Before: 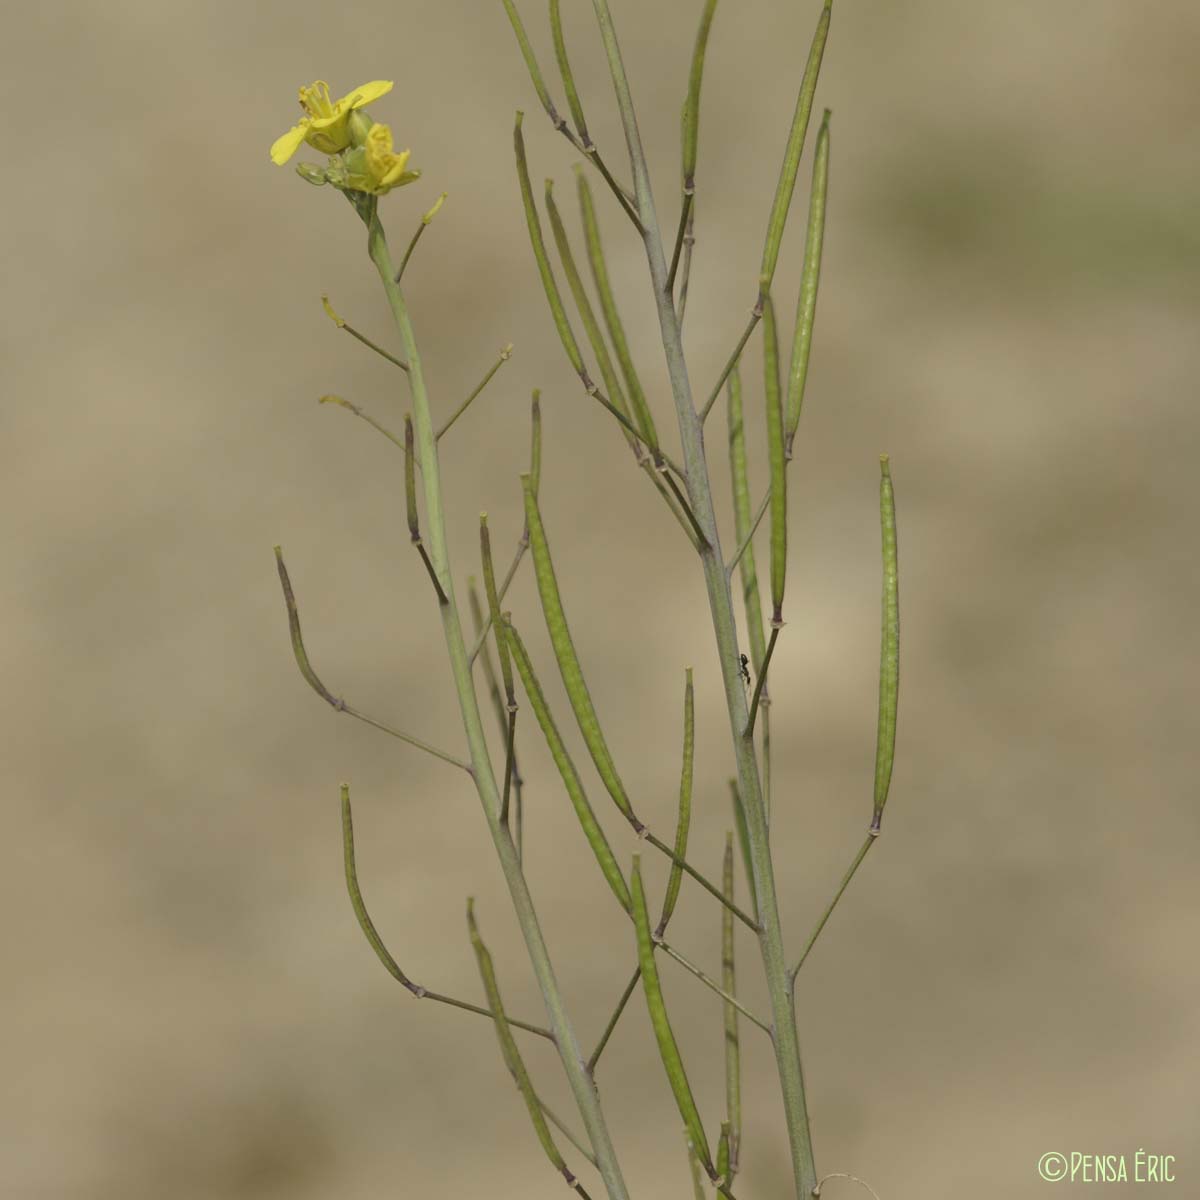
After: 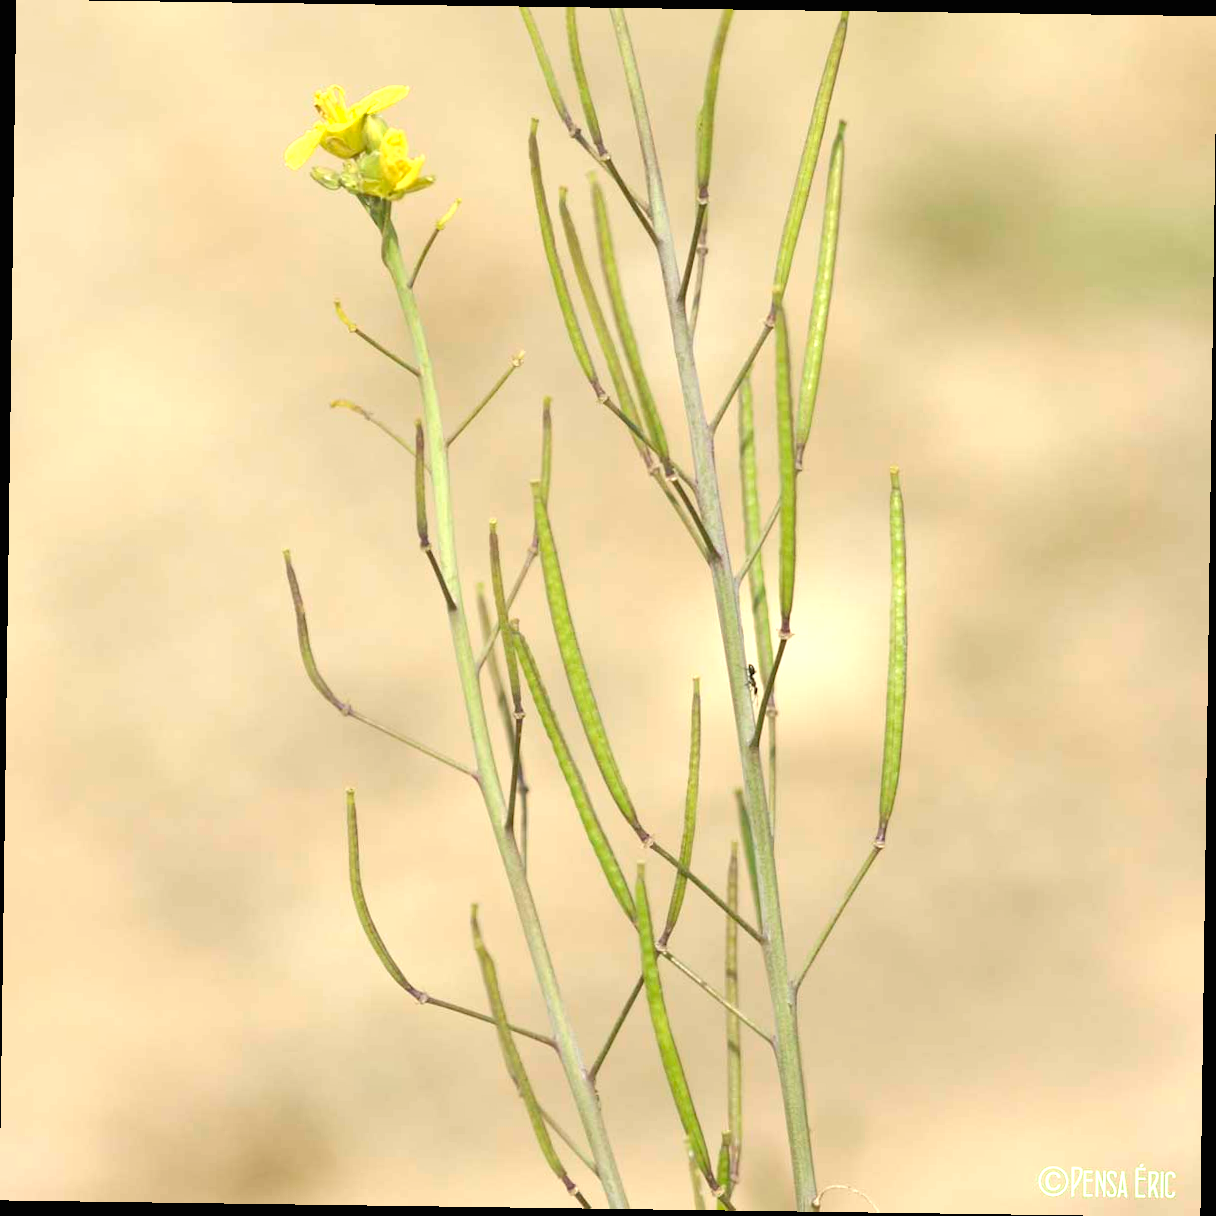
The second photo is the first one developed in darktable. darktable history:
exposure: black level correction 0, exposure 1.379 EV, compensate exposure bias true, compensate highlight preservation false
rotate and perspective: rotation 0.8°, automatic cropping off
